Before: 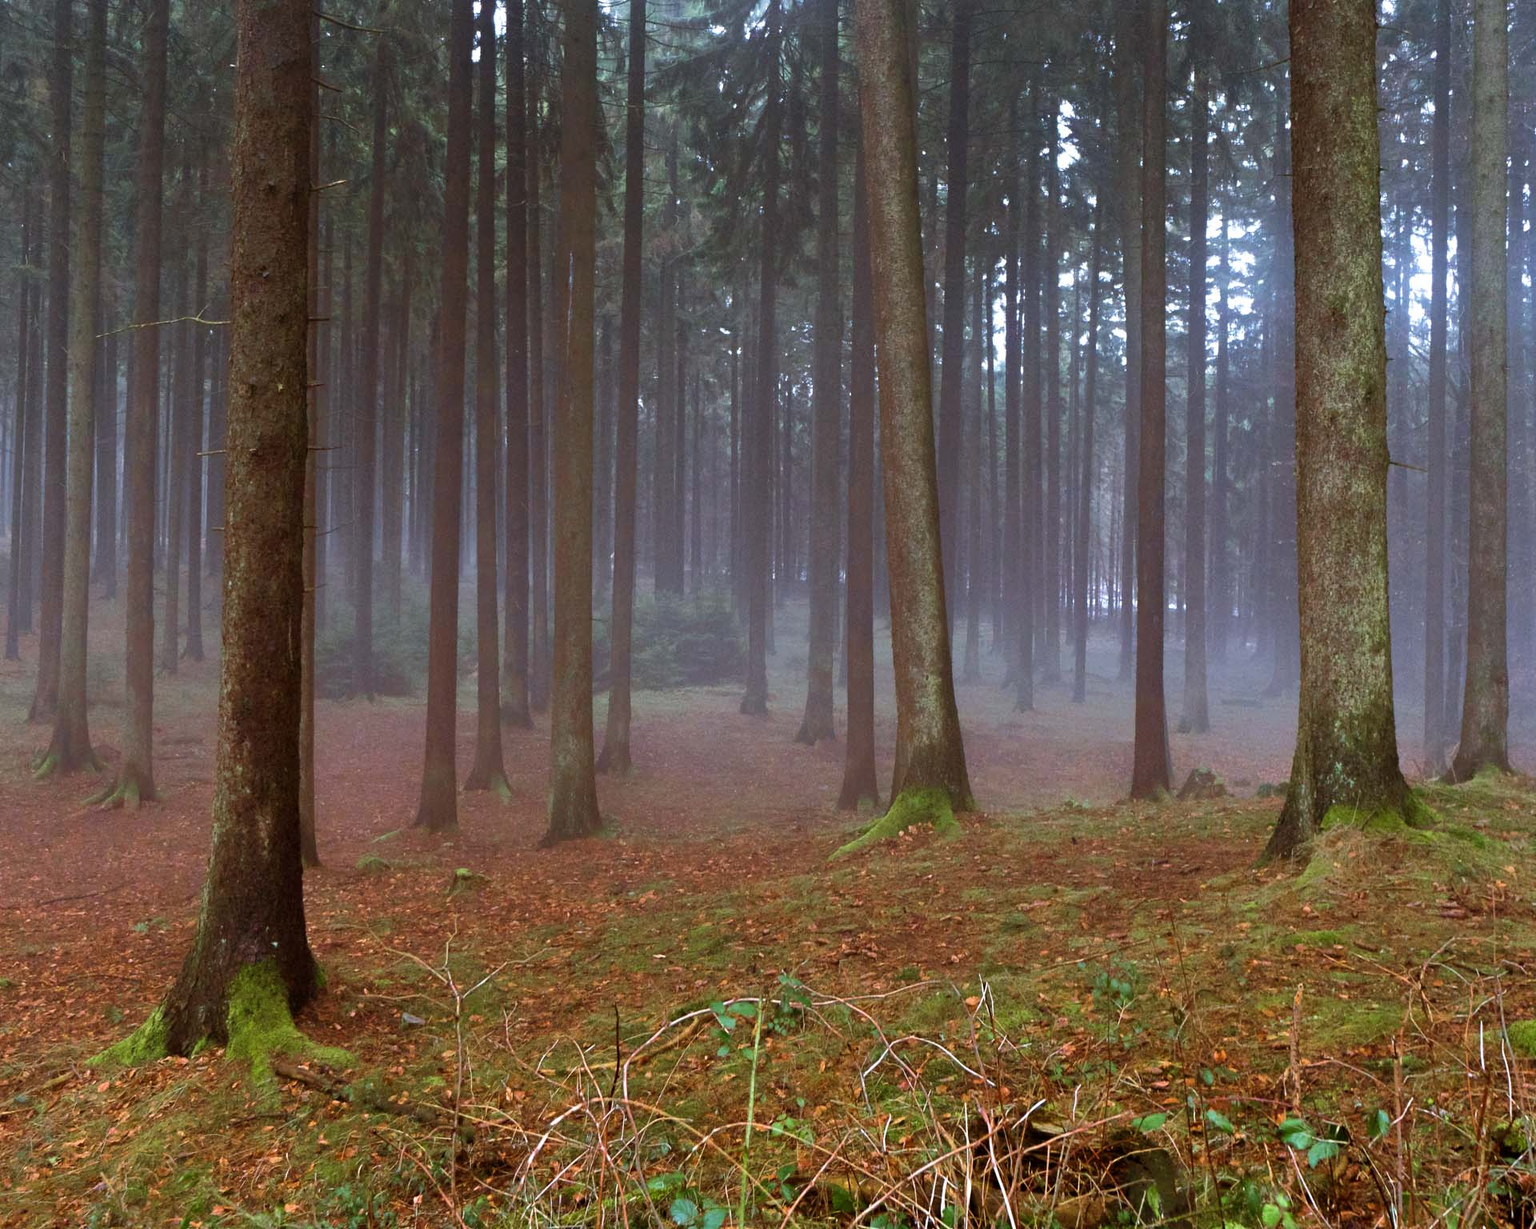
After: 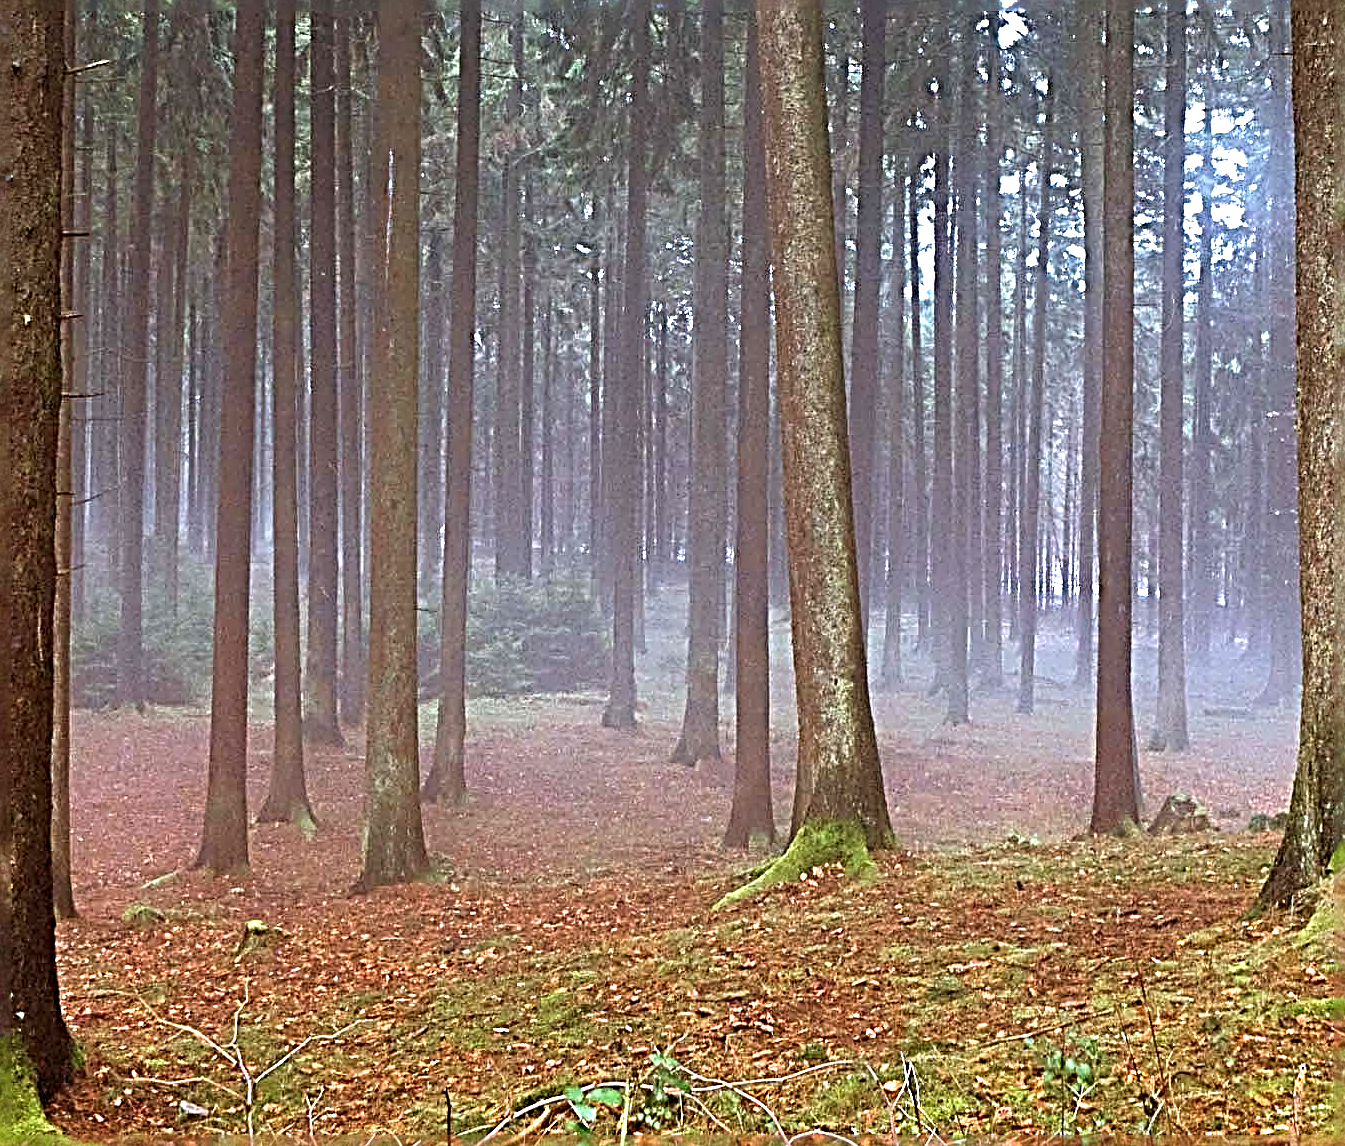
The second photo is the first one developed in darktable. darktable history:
exposure: black level correction 0, exposure 1.001 EV, compensate highlight preservation false
crop and rotate: left 16.858%, top 10.773%, right 13.06%, bottom 14.555%
sharpen: radius 4.005, amount 1.99
